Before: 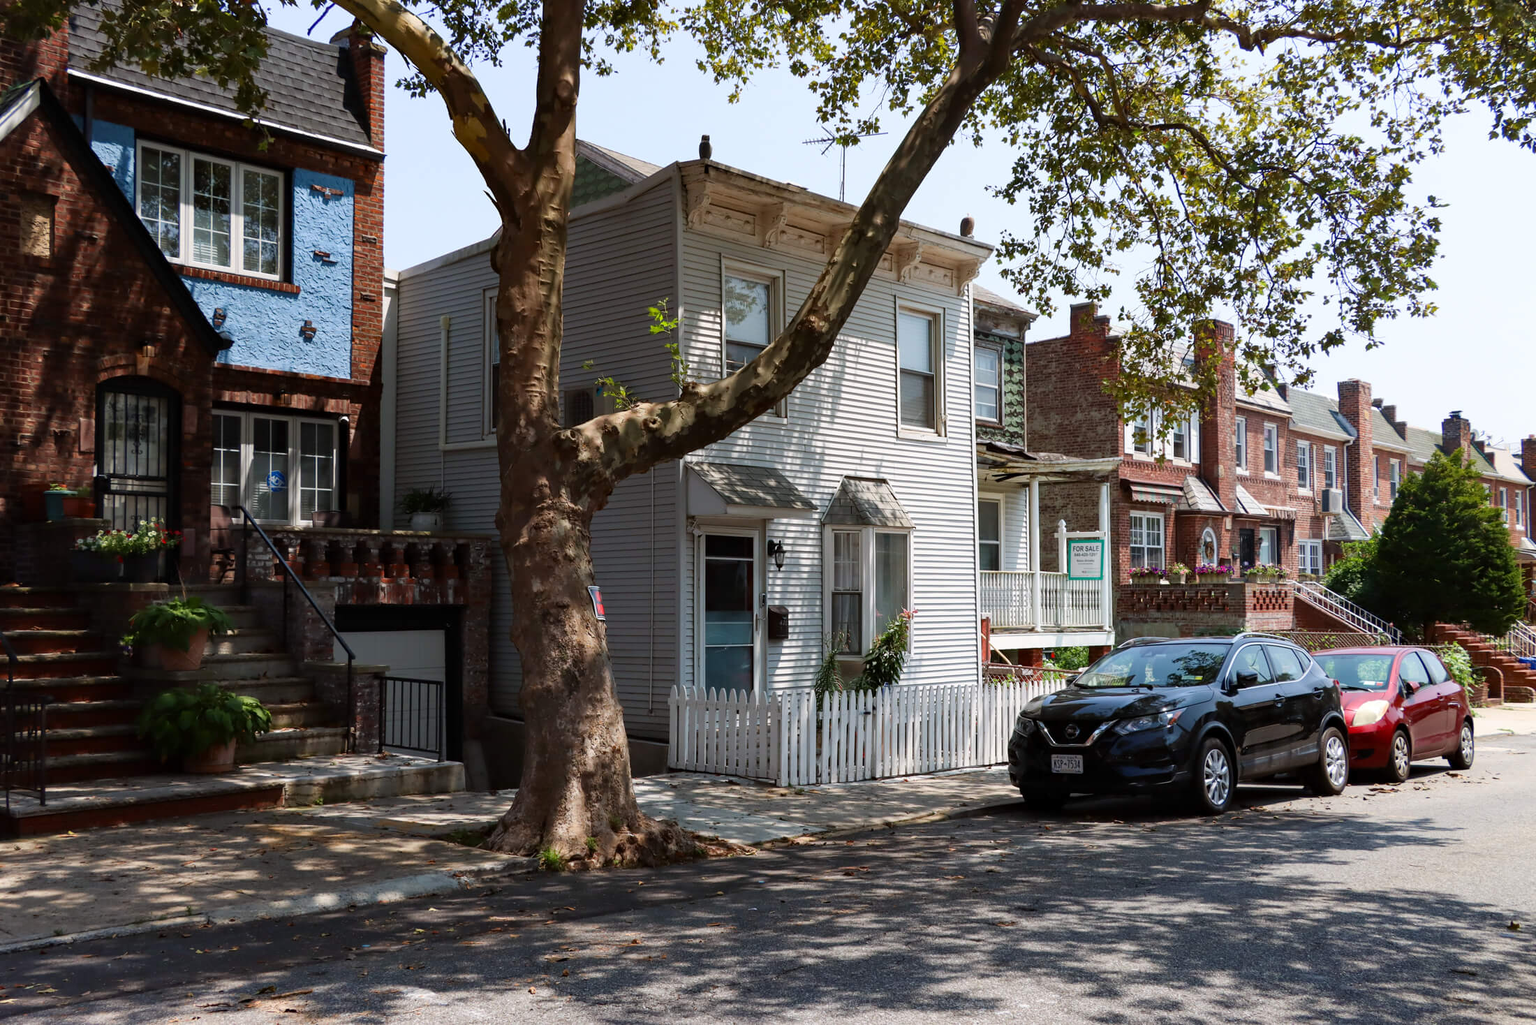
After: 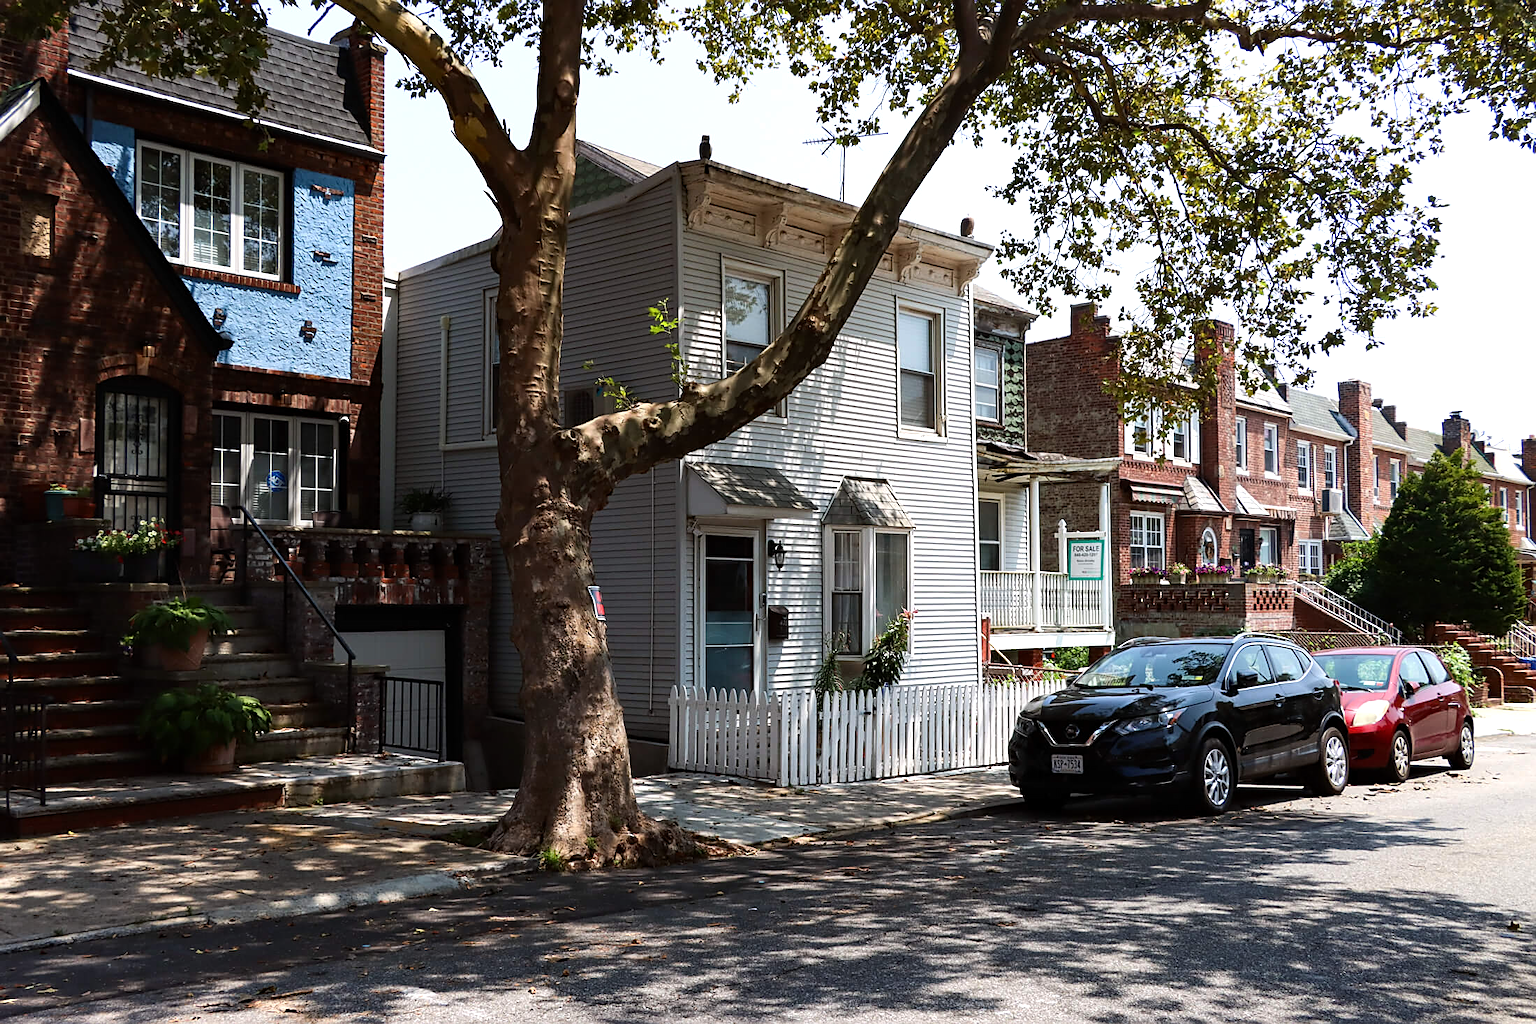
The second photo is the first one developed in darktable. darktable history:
sharpen: on, module defaults
tone equalizer: -8 EV -0.417 EV, -7 EV -0.389 EV, -6 EV -0.333 EV, -5 EV -0.222 EV, -3 EV 0.222 EV, -2 EV 0.333 EV, -1 EV 0.389 EV, +0 EV 0.417 EV, edges refinement/feathering 500, mask exposure compensation -1.57 EV, preserve details no
